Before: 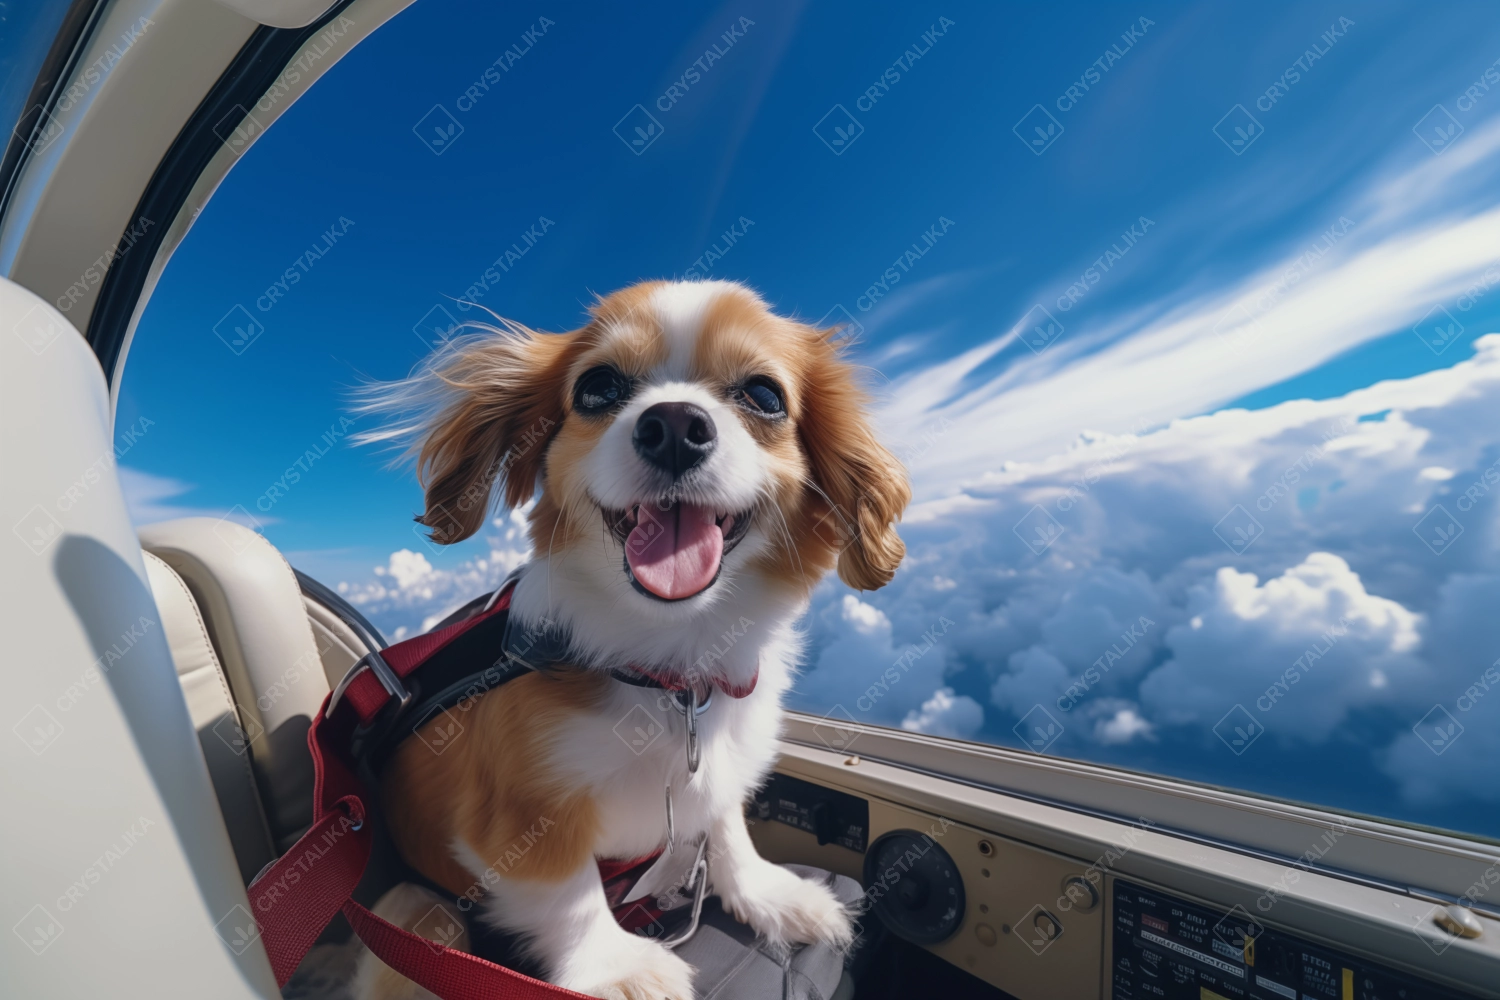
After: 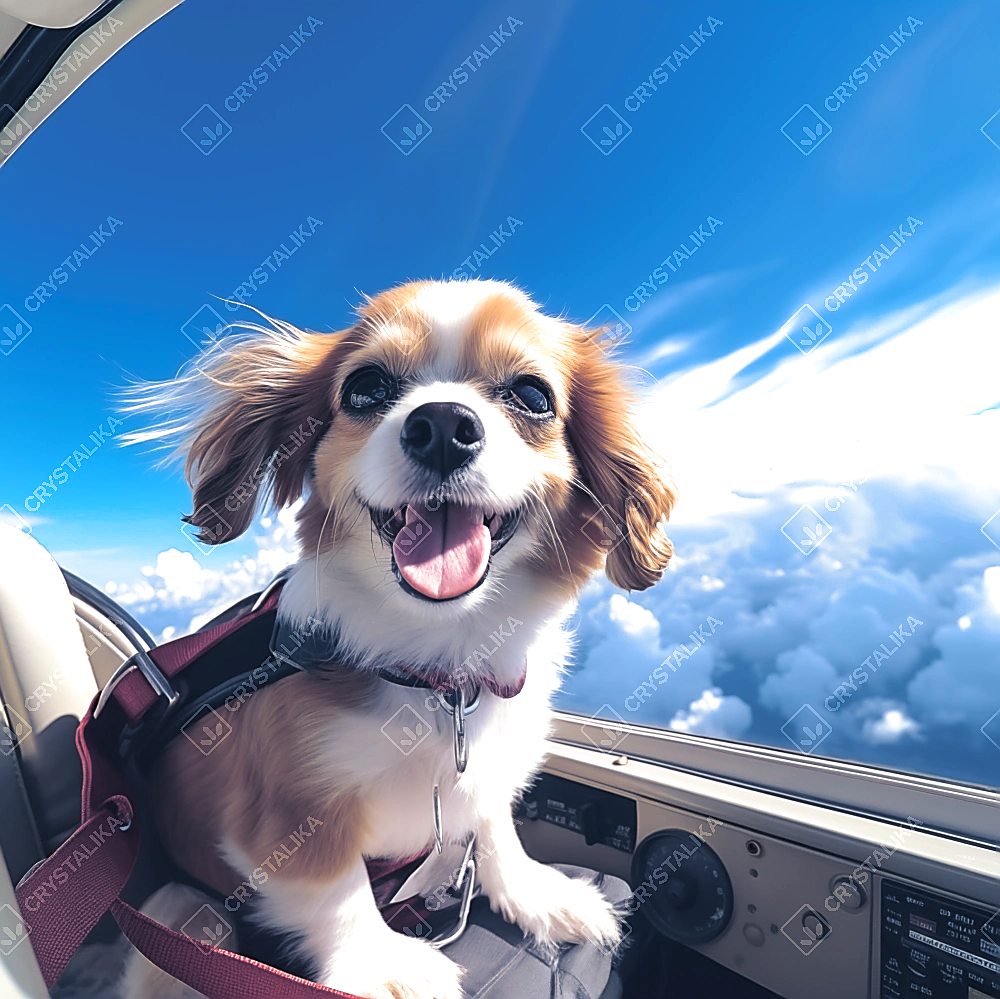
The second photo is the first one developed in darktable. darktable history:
sharpen: radius 1.4, amount 1.25, threshold 0.7
split-toning: shadows › hue 230.4°
exposure: exposure 1 EV, compensate highlight preservation false
crop and rotate: left 15.546%, right 17.787%
